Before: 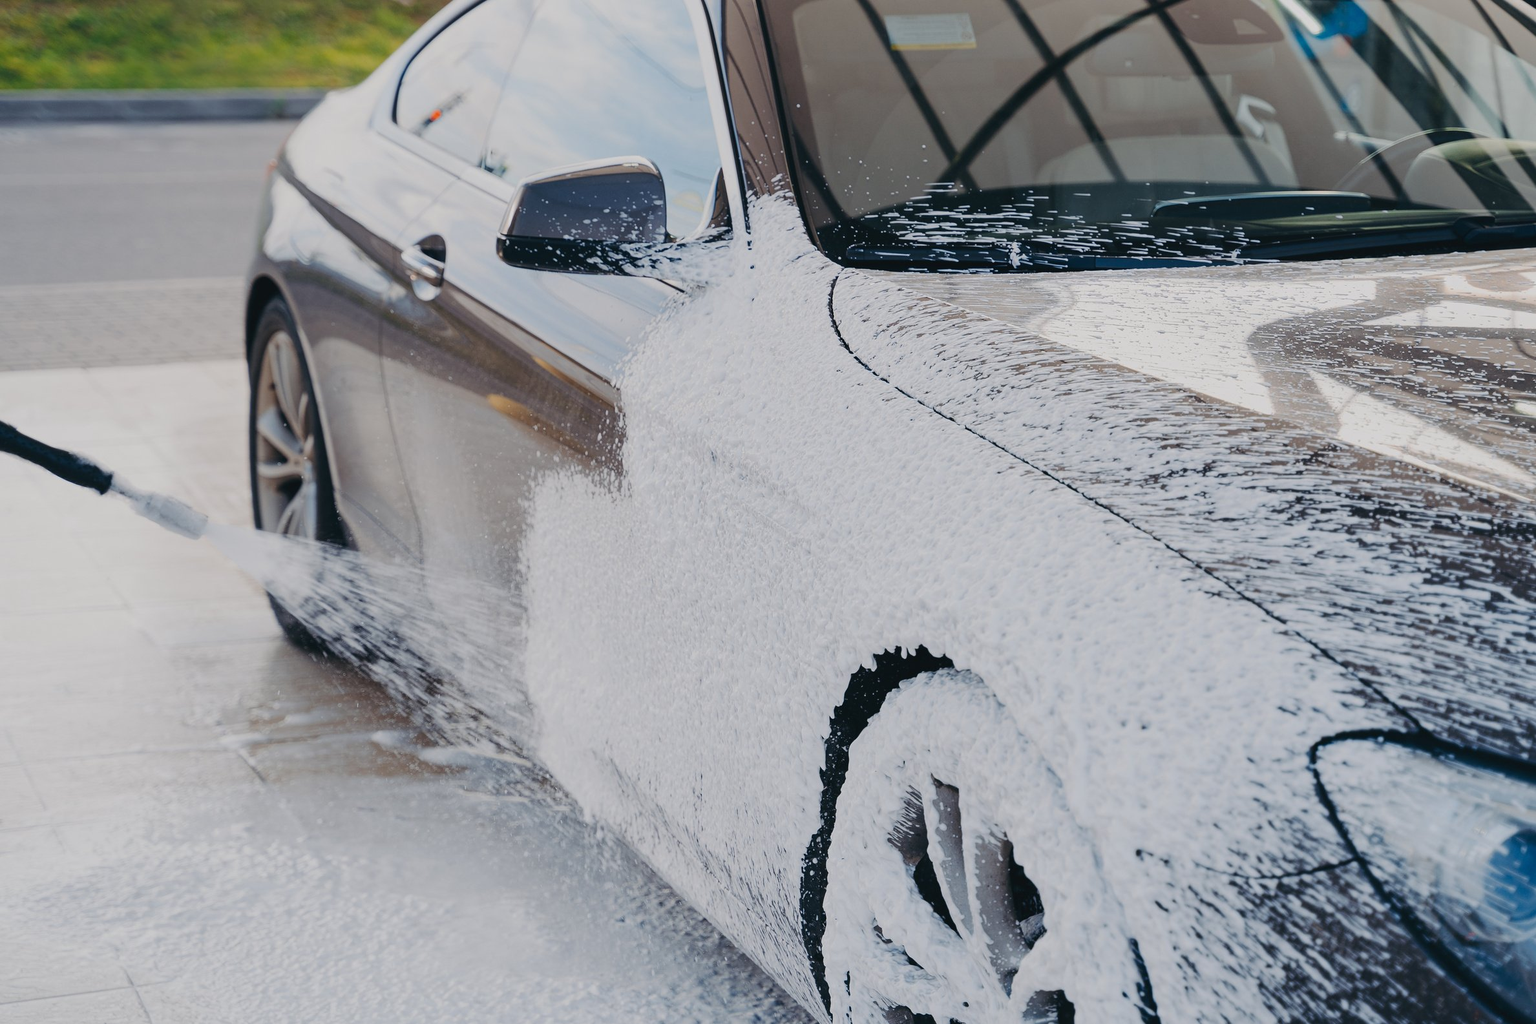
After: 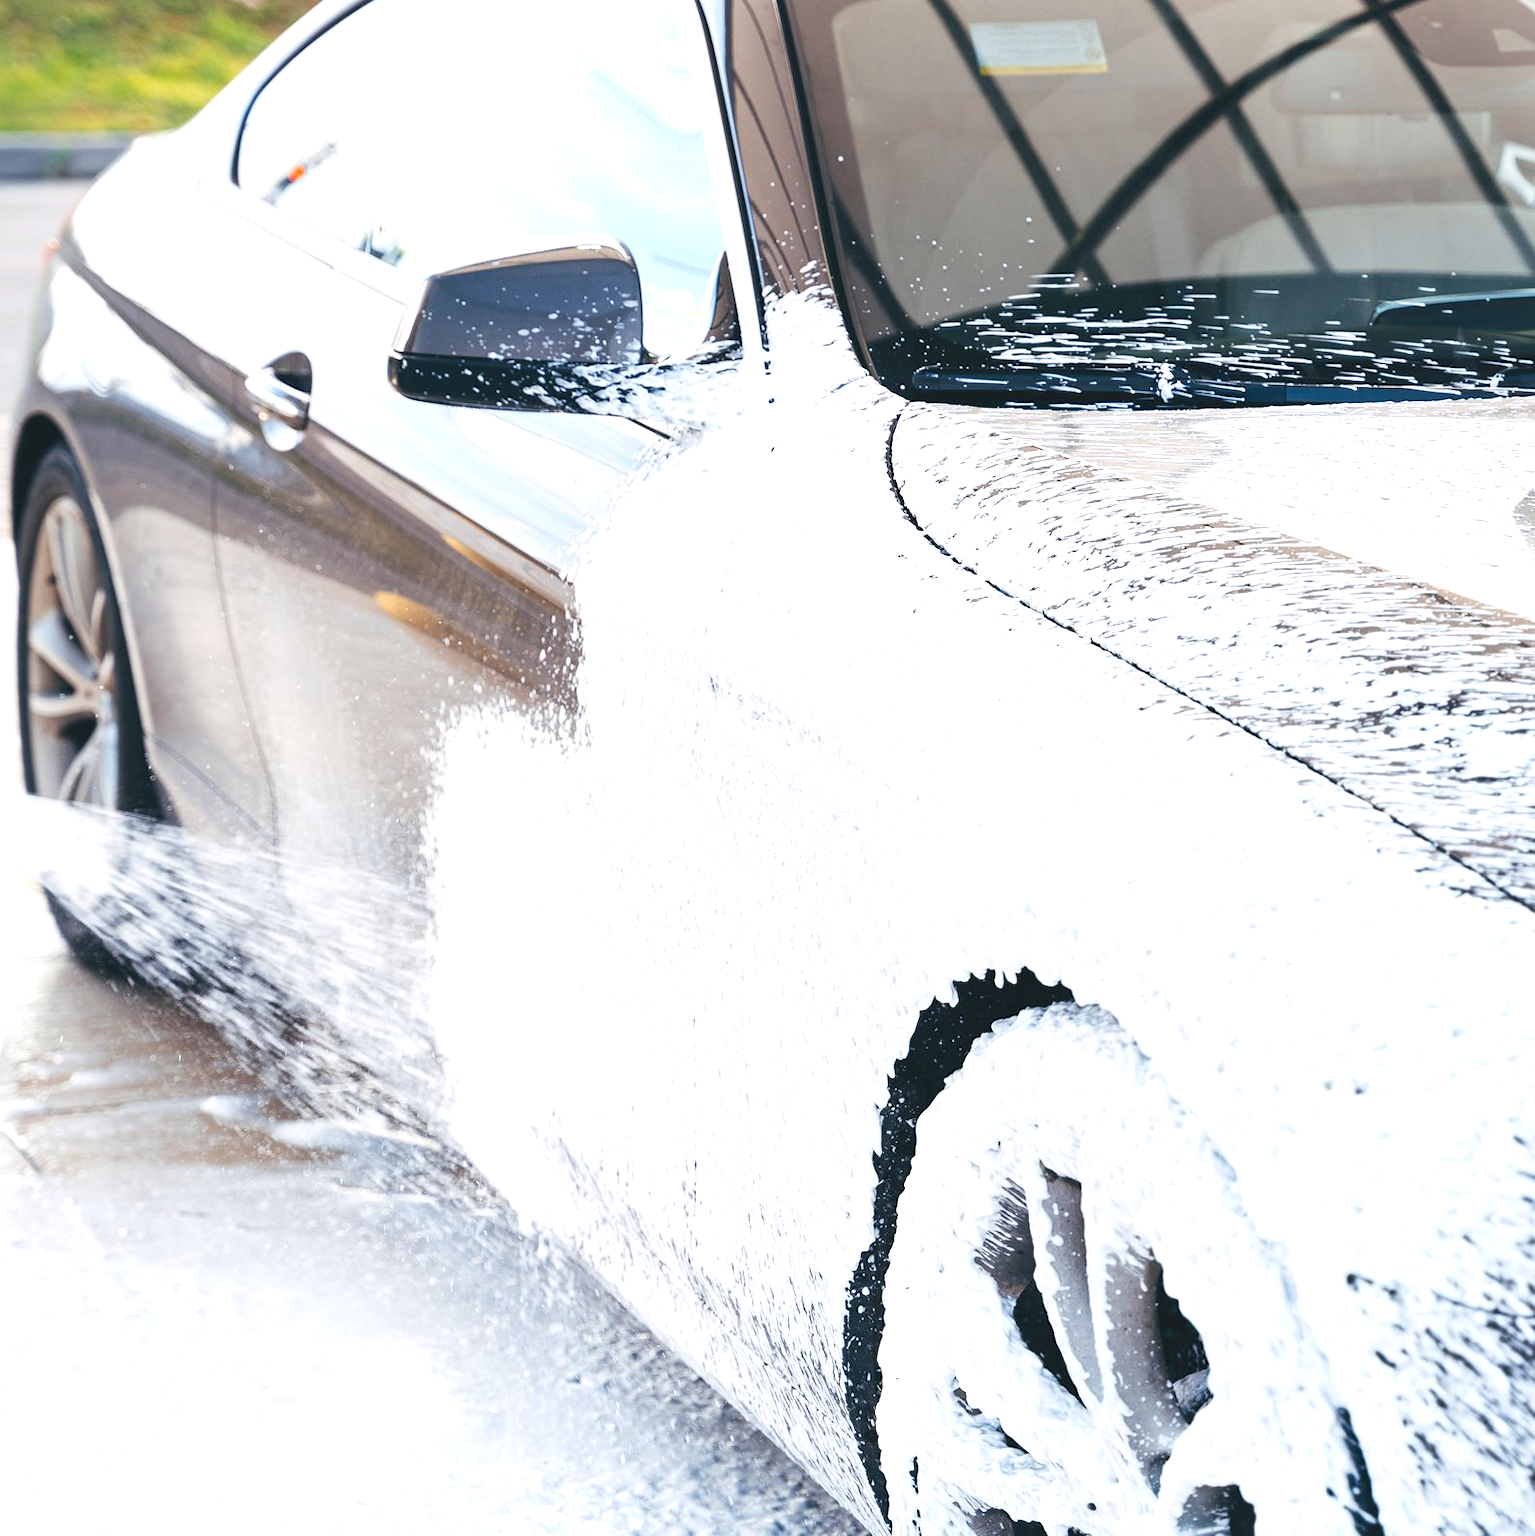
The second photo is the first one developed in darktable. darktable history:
exposure: black level correction 0, exposure 1.199 EV, compensate highlight preservation false
crop and rotate: left 15.489%, right 17.831%
